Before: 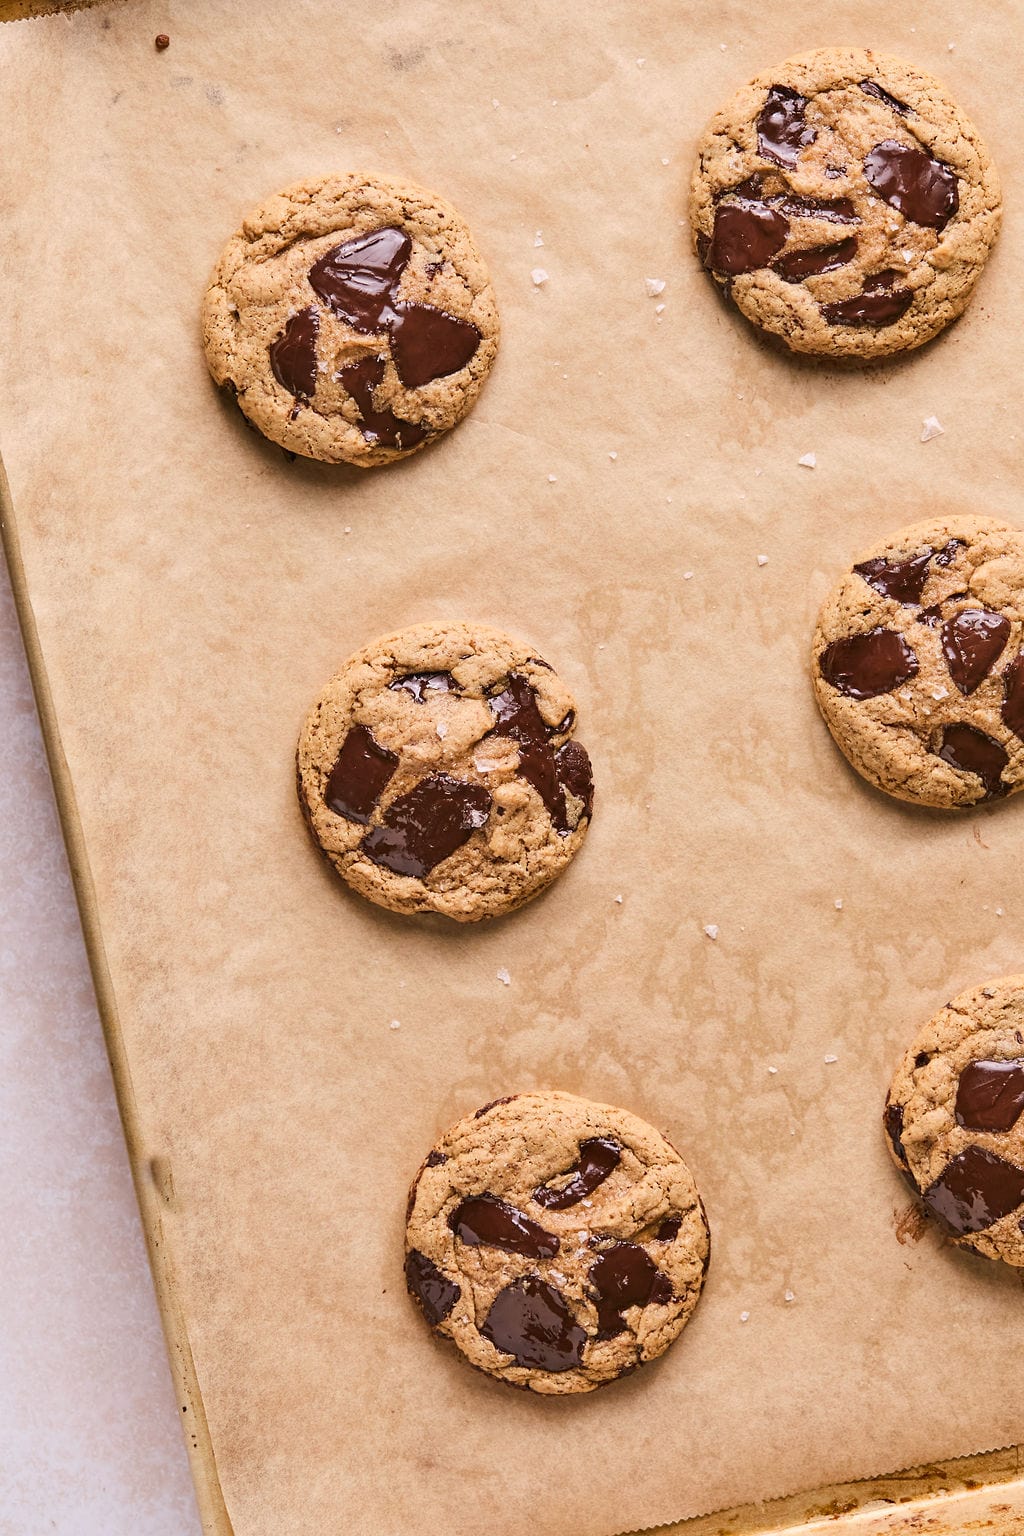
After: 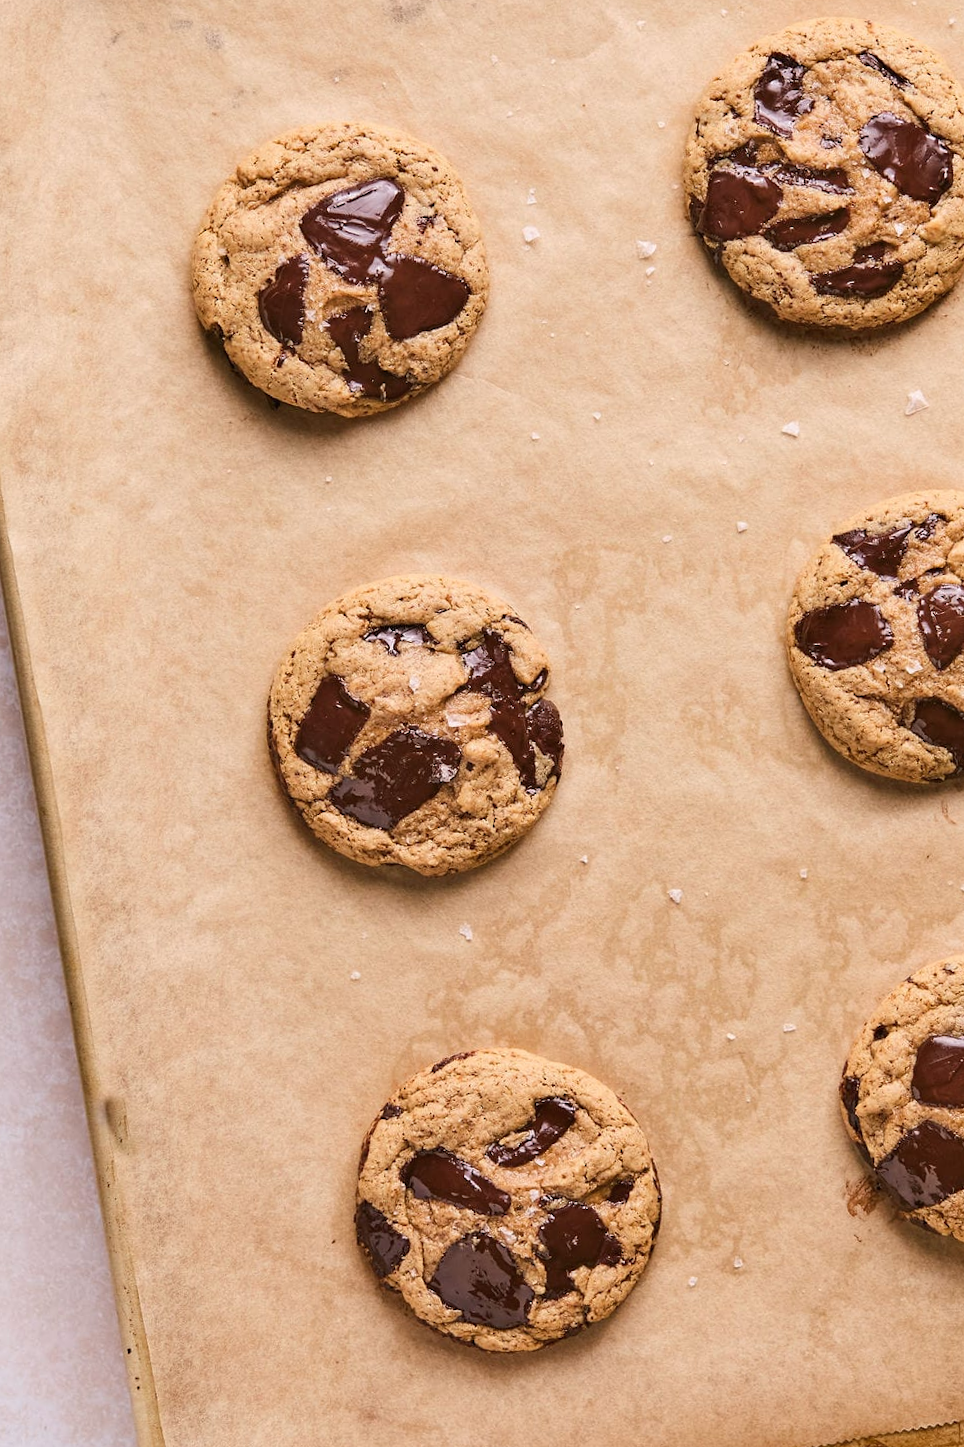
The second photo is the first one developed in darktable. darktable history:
crop and rotate: angle -2.38°
color balance rgb: saturation formula JzAzBz (2021)
